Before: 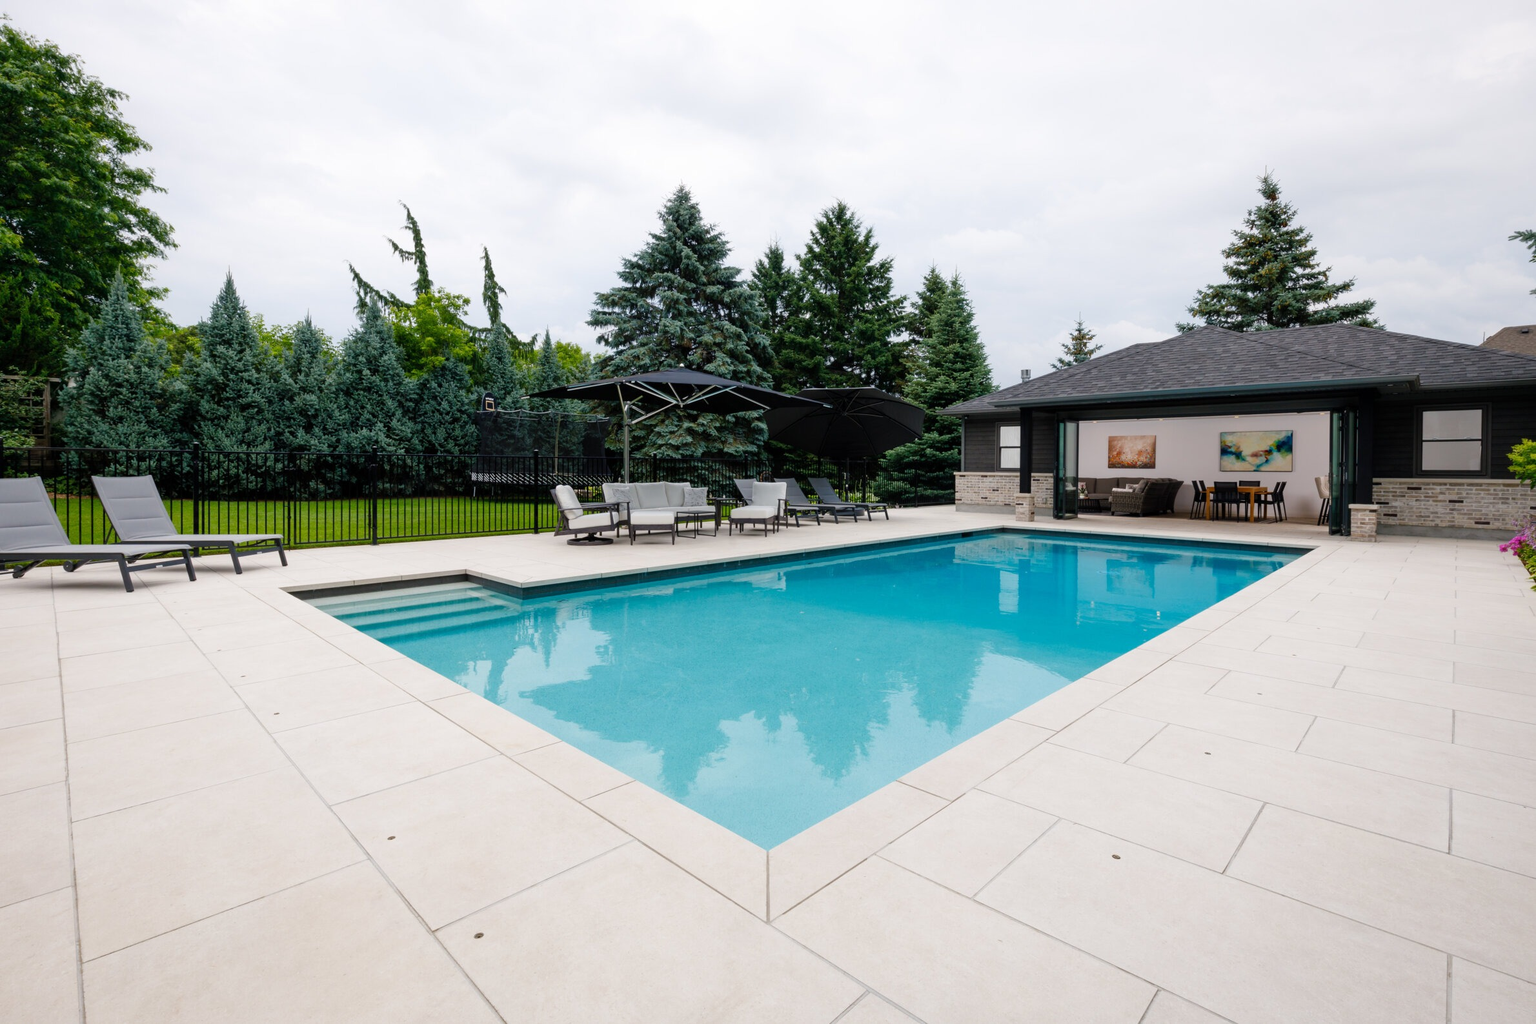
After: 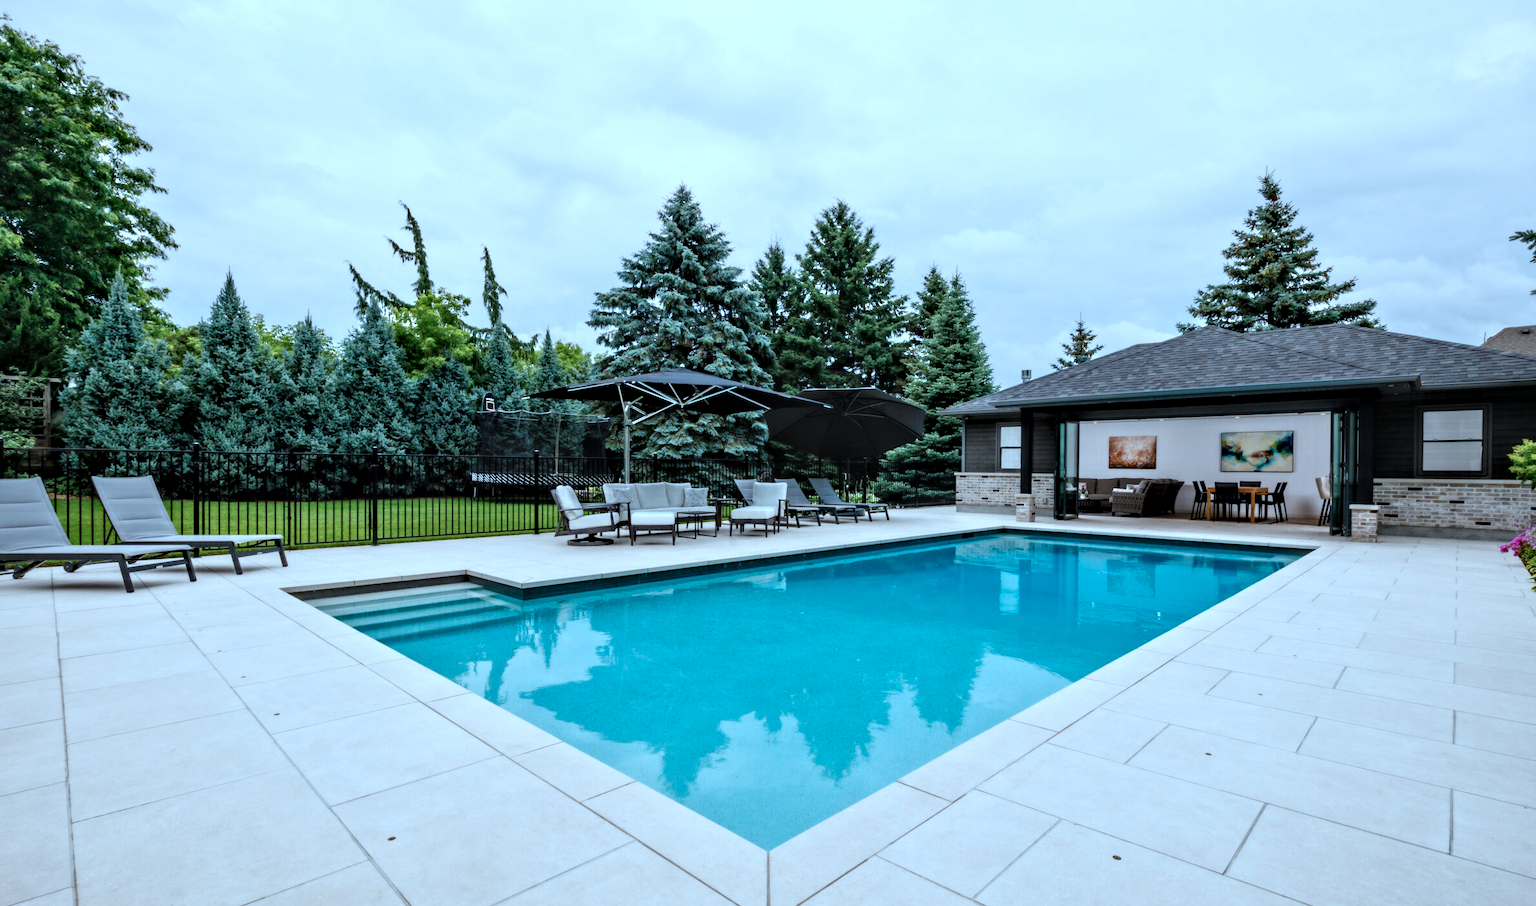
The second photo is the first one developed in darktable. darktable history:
contrast equalizer: y [[0.511, 0.558, 0.631, 0.632, 0.559, 0.512], [0.5 ×6], [0.507, 0.559, 0.627, 0.644, 0.647, 0.647], [0 ×6], [0 ×6]]
color correction: highlights a* -9.73, highlights b* -21.22
crop and rotate: top 0%, bottom 11.49%
local contrast: detail 110%
